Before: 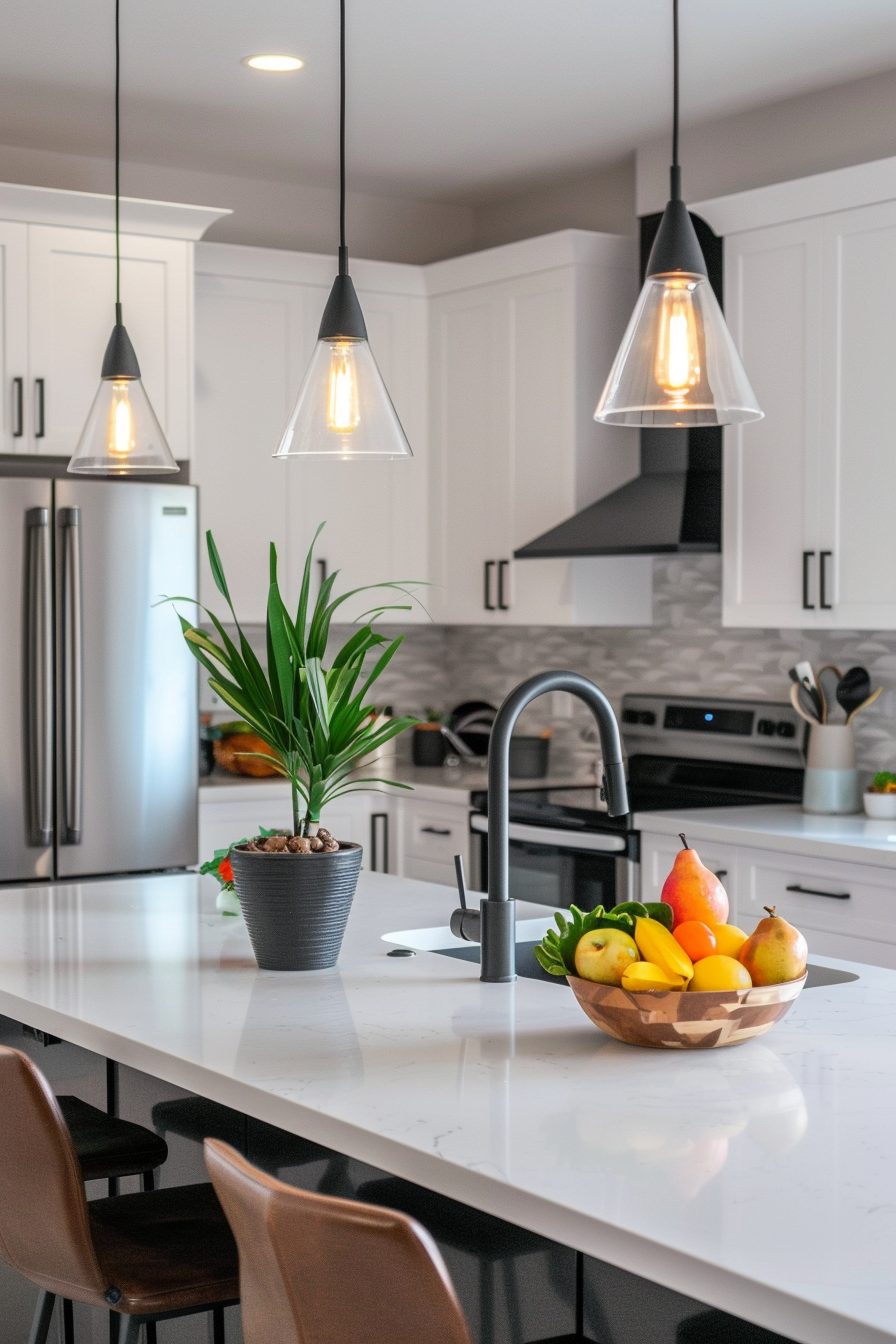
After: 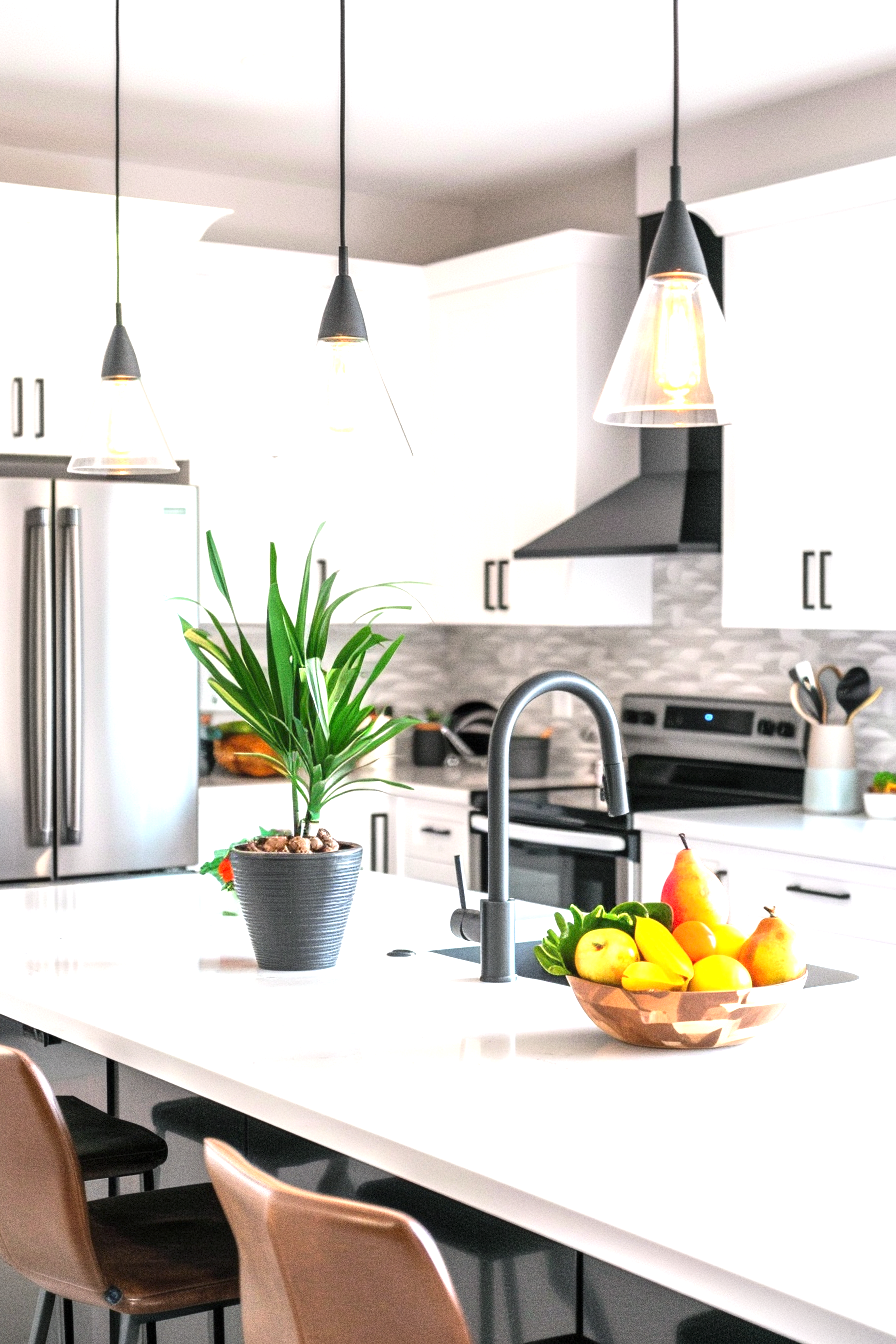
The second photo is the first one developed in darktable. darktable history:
exposure: black level correction 0, exposure 1.388 EV, compensate exposure bias true, compensate highlight preservation false
levels: mode automatic, black 0.023%, white 99.97%, levels [0.062, 0.494, 0.925]
white balance: emerald 1
grain: on, module defaults
